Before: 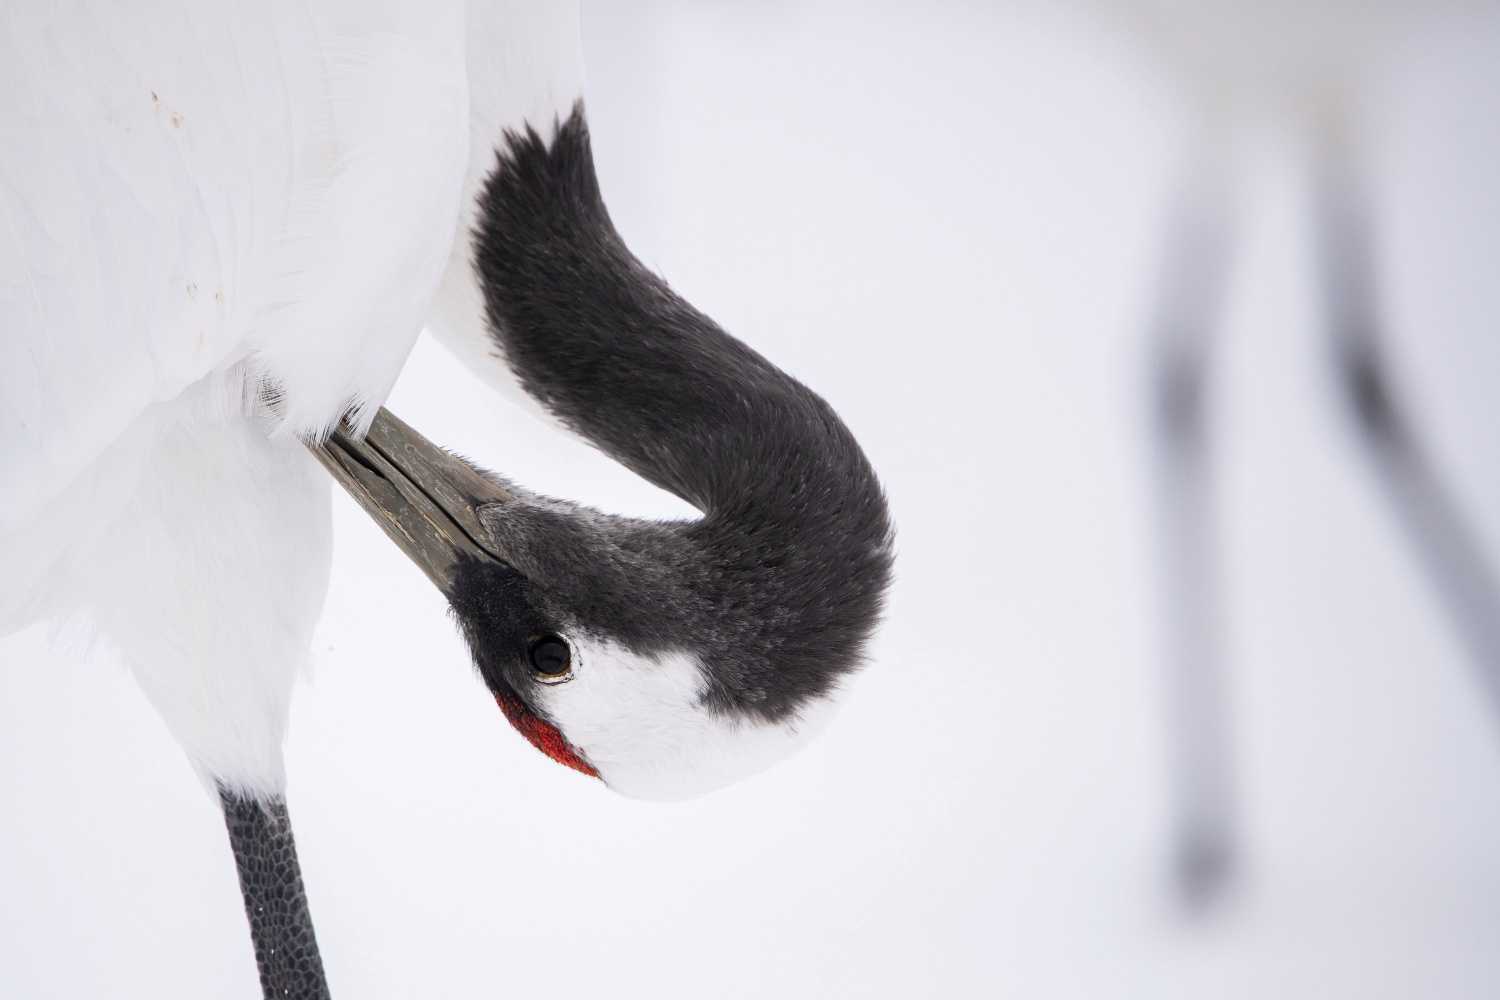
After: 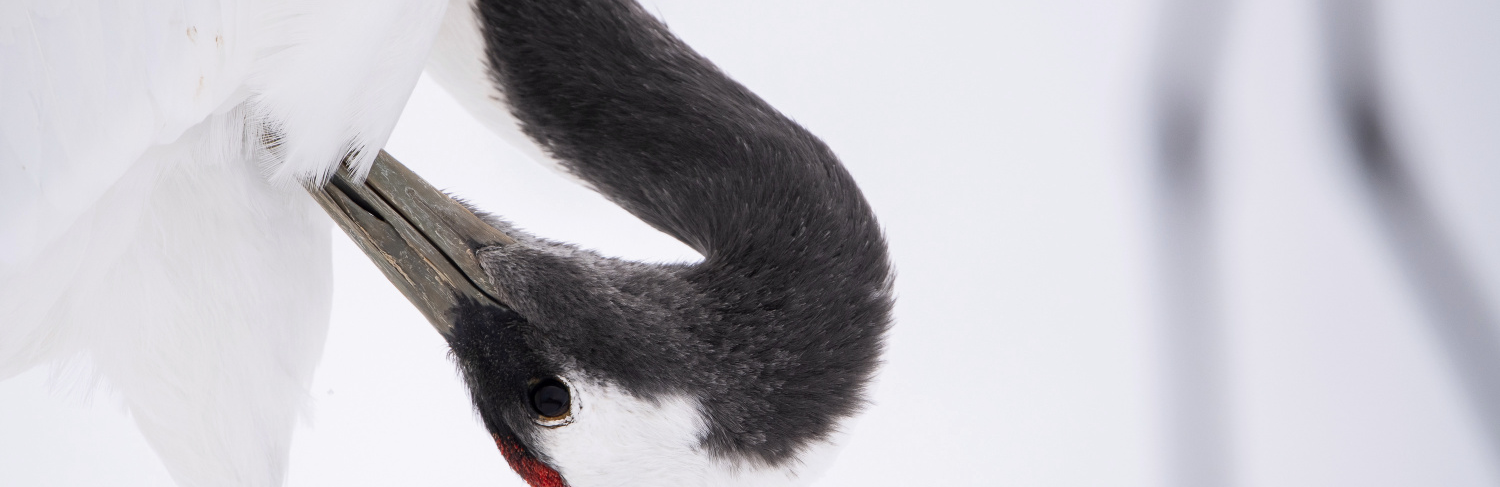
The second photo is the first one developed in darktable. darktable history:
crop and rotate: top 25.738%, bottom 25.551%
